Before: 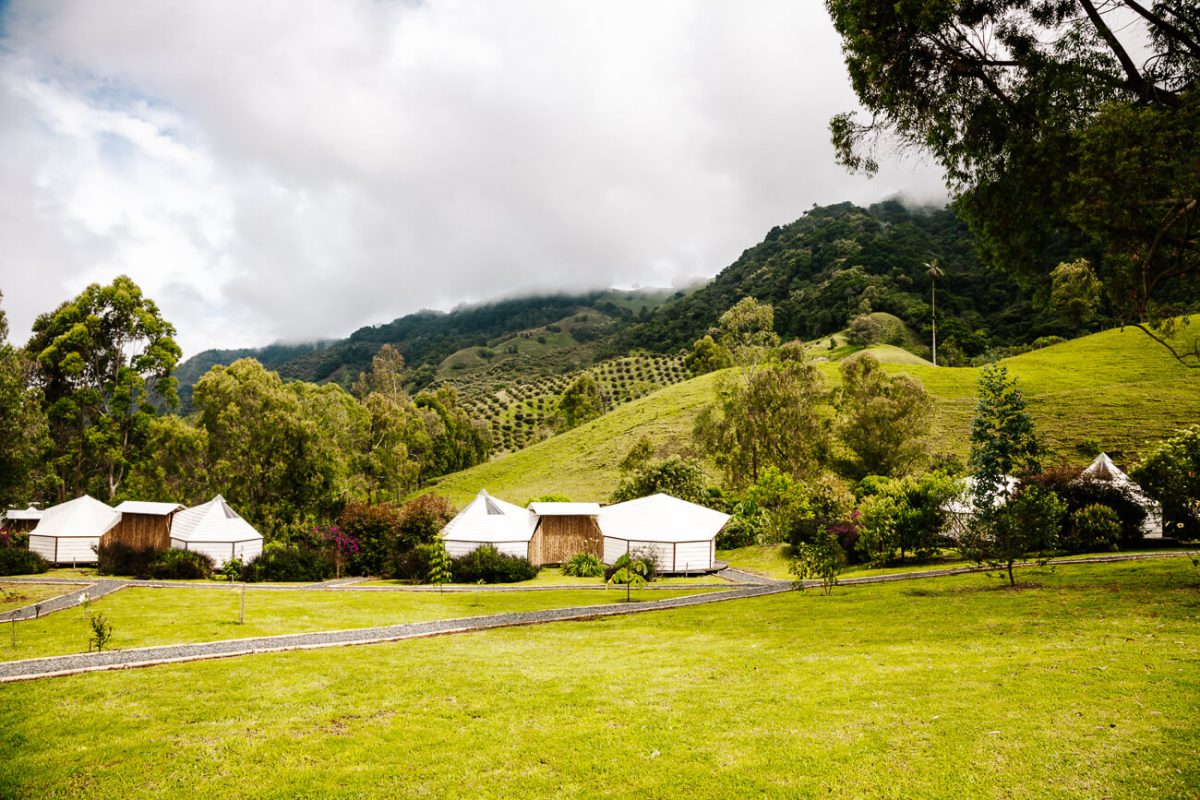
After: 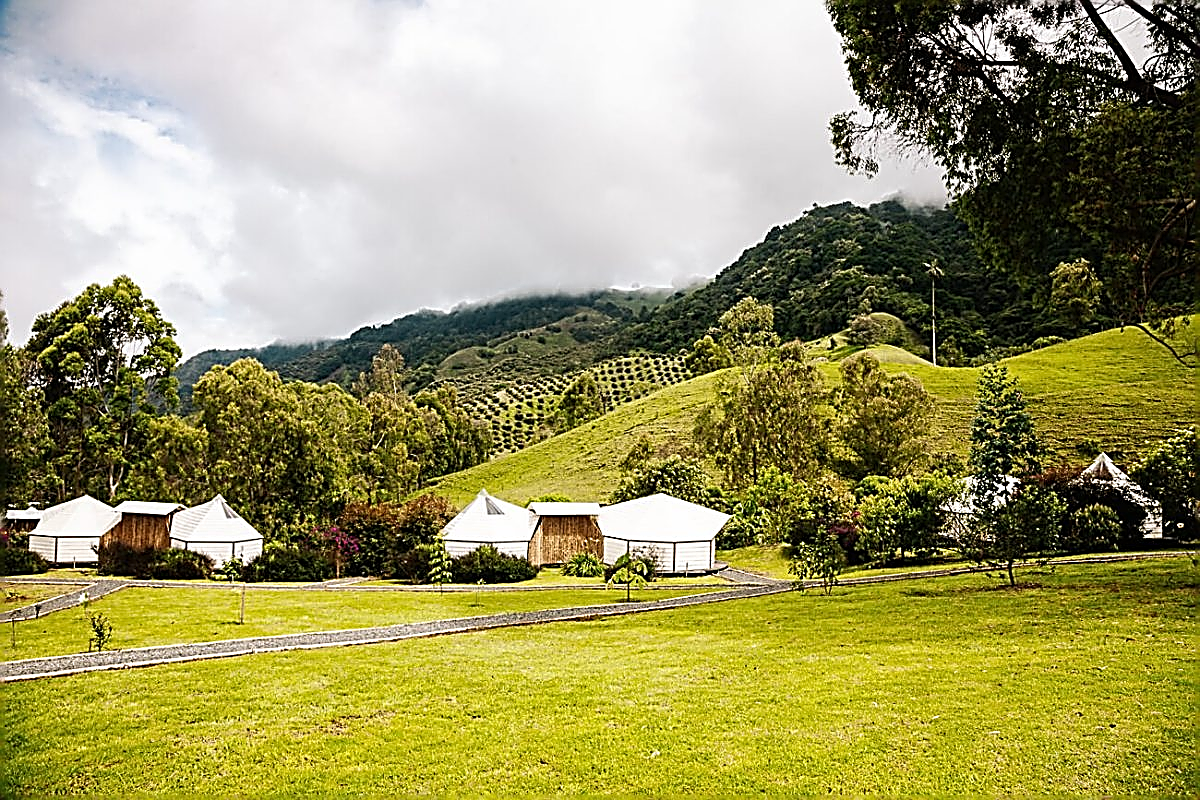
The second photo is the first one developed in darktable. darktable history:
sharpen: amount 1.985
